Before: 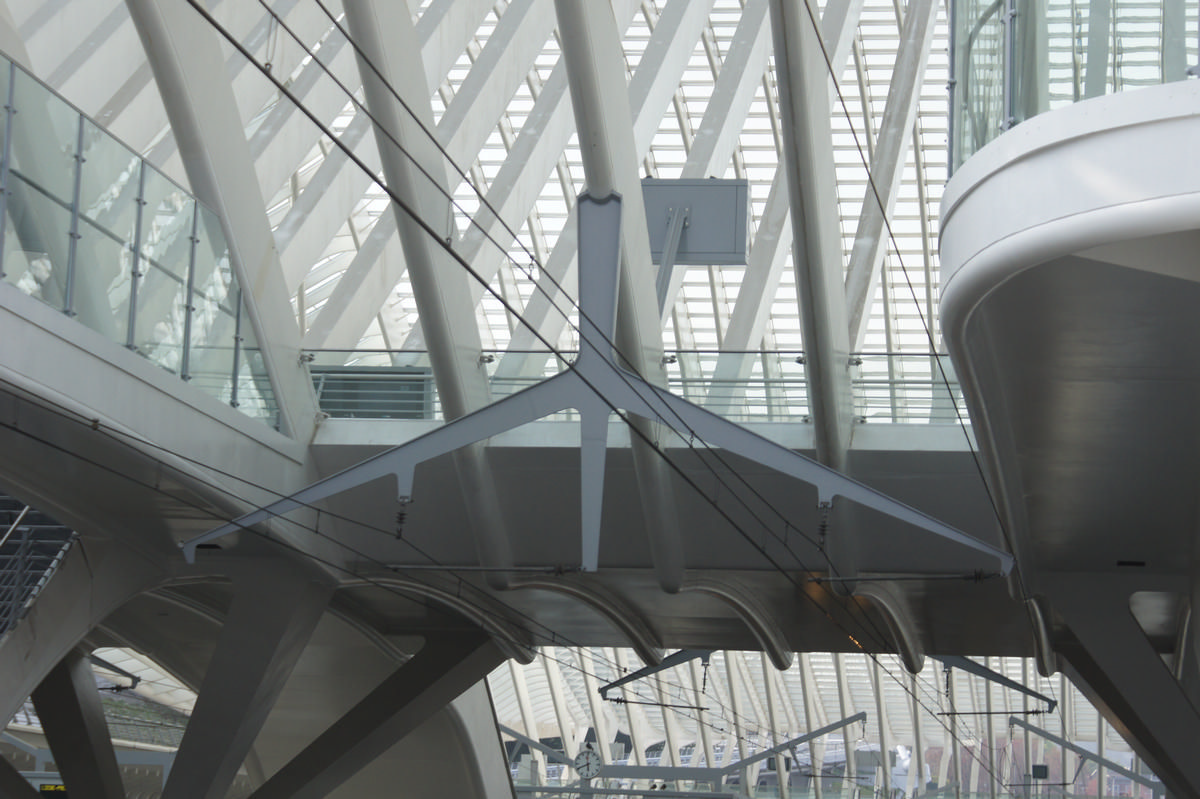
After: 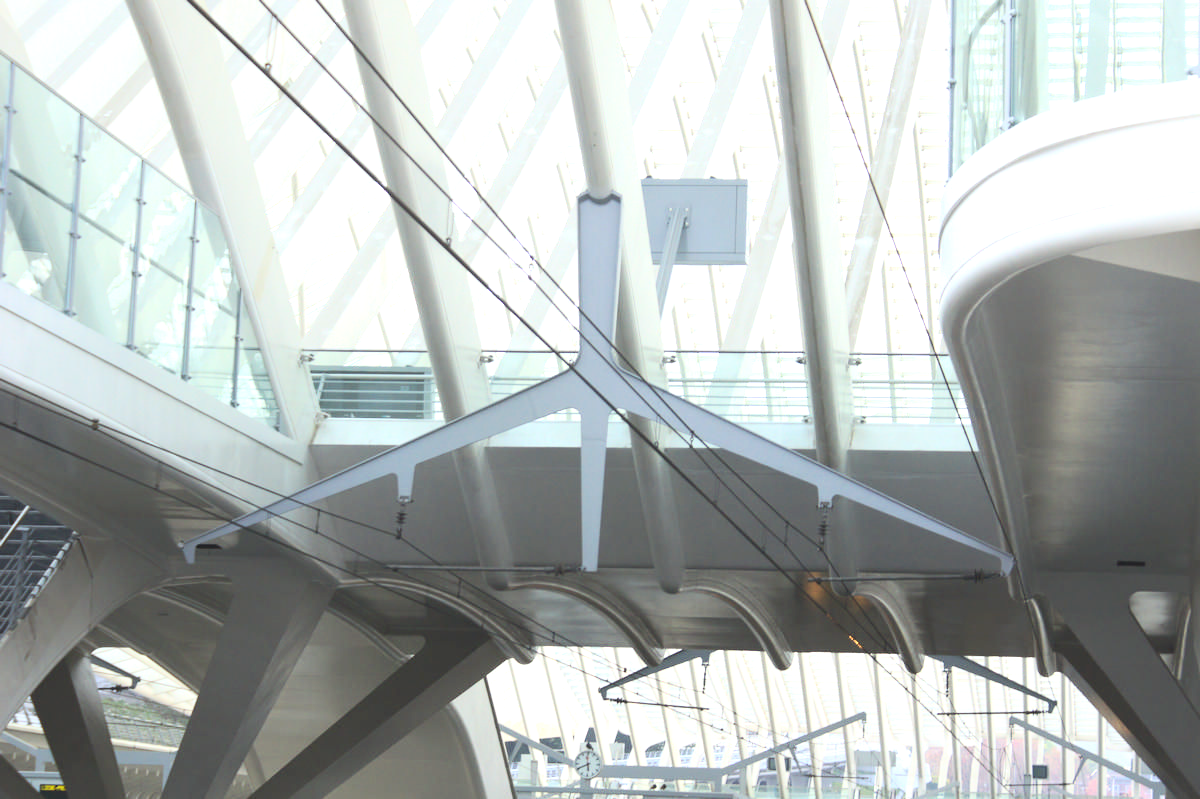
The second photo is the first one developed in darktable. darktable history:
contrast brightness saturation: contrast 0.2, brightness 0.16, saturation 0.22
exposure: black level correction 0, exposure 1 EV, compensate exposure bias true, compensate highlight preservation false
base curve: curves: ch0 [(0, 0) (0.297, 0.298) (1, 1)], preserve colors none
